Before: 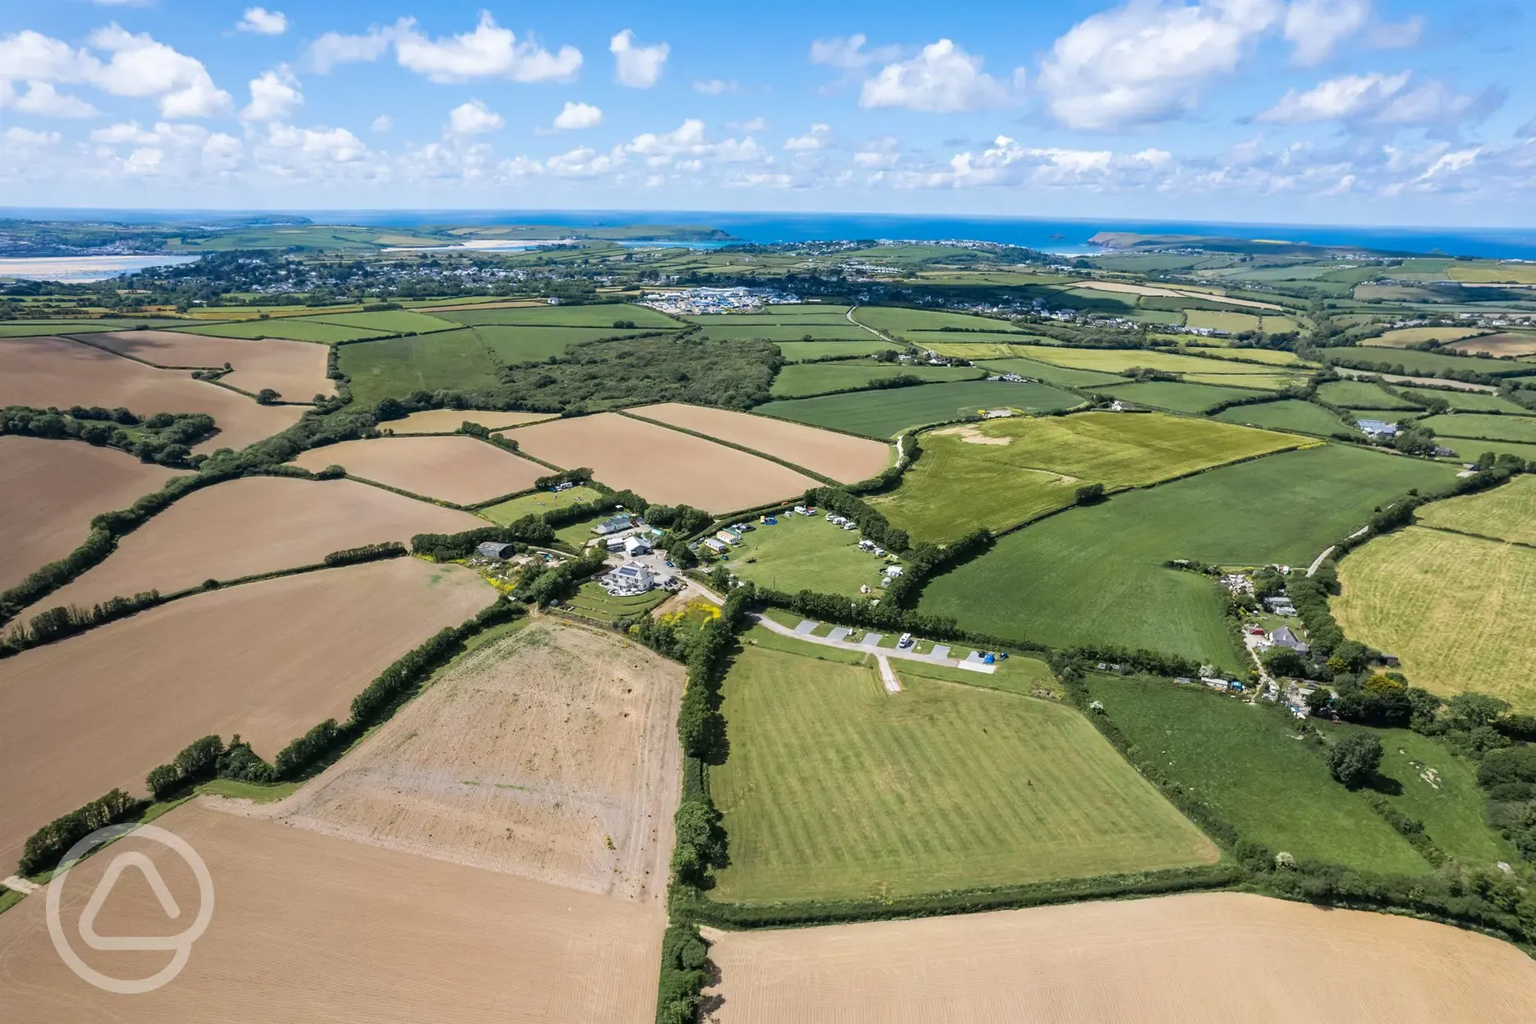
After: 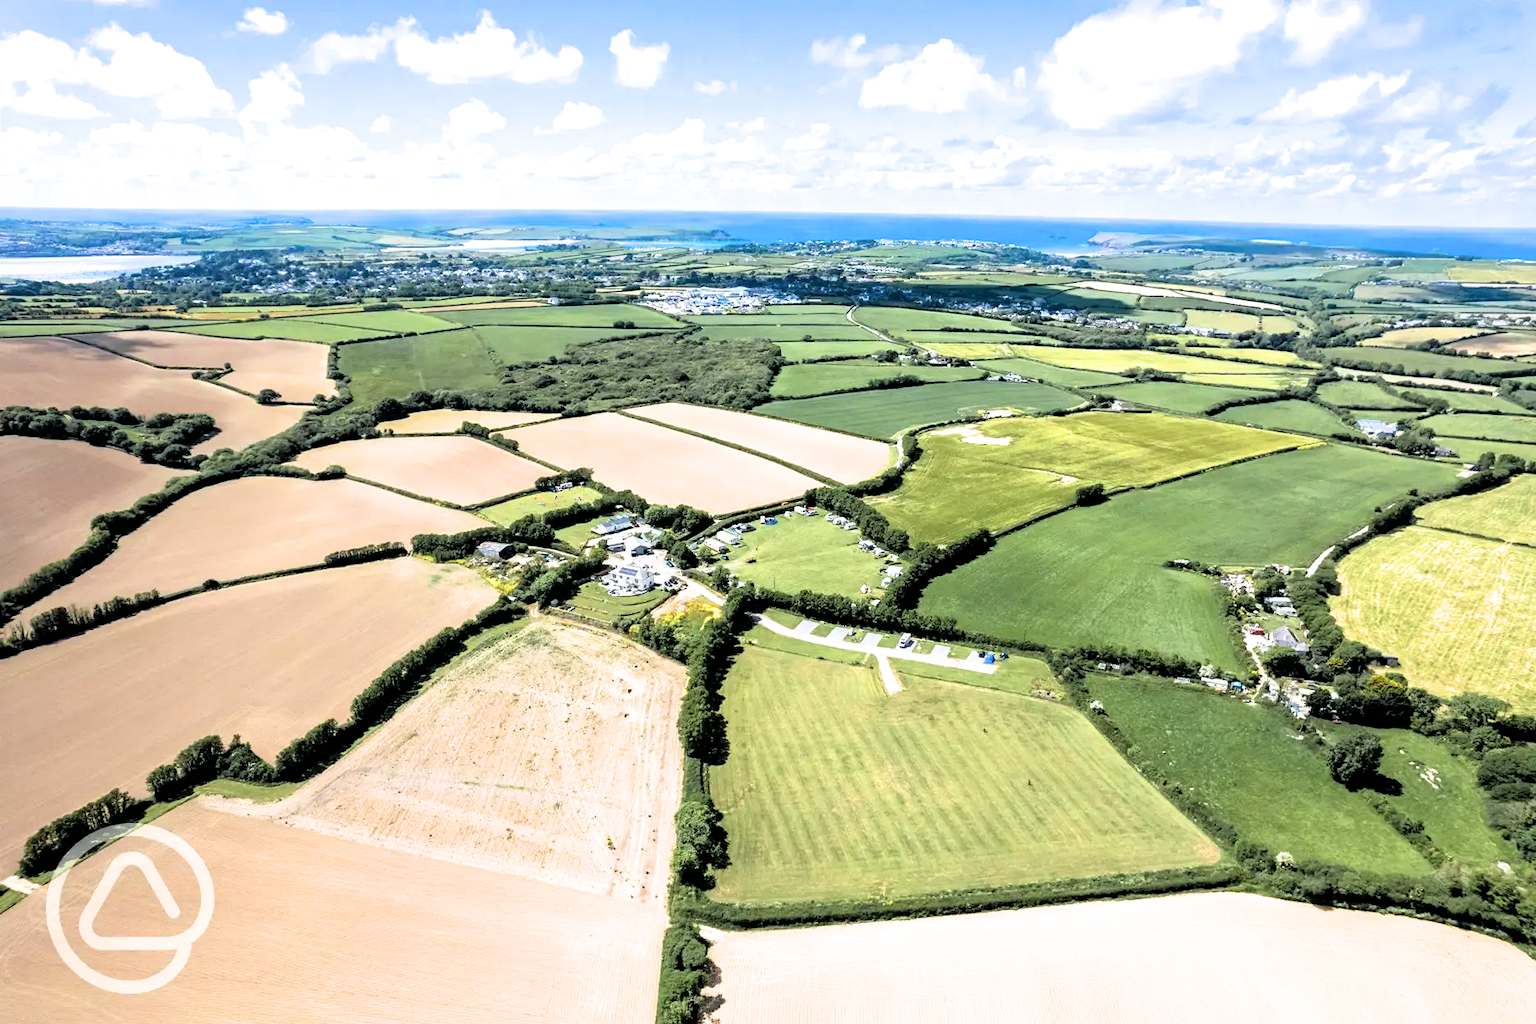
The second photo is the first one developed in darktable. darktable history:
filmic rgb: black relative exposure -3.68 EV, white relative exposure 2.78 EV, dynamic range scaling -5.6%, hardness 3.03, color science v6 (2022)
exposure: exposure 0.947 EV, compensate highlight preservation false
